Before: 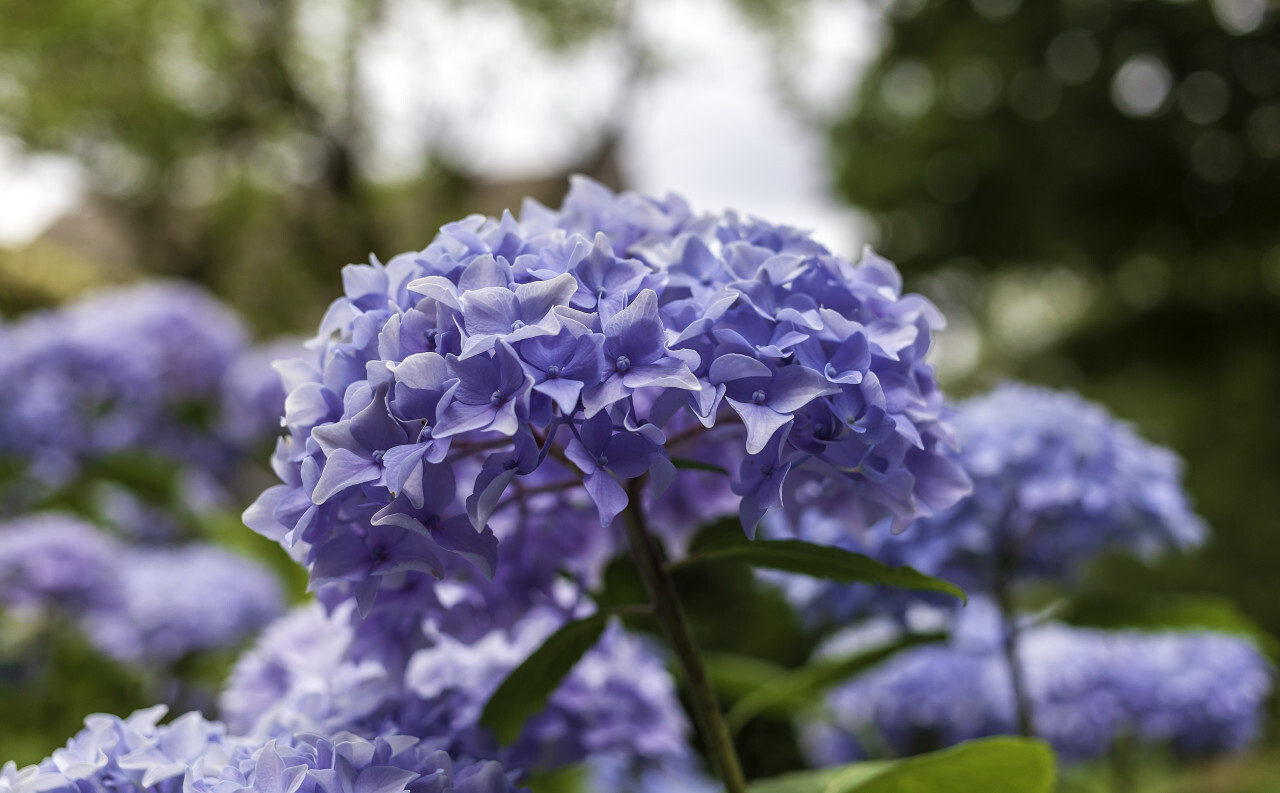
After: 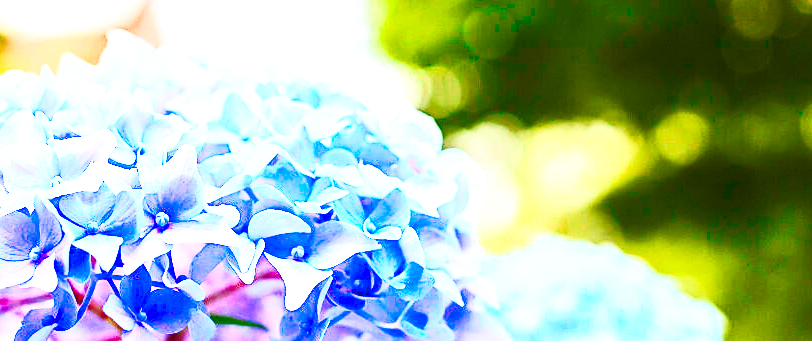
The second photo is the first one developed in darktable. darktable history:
base curve: curves: ch0 [(0, 0) (0.028, 0.03) (0.121, 0.232) (0.46, 0.748) (0.859, 0.968) (1, 1)], preserve colors none
exposure: black level correction 0.001, exposure 0.498 EV, compensate highlight preservation false
contrast brightness saturation: contrast 0.817, brightness 0.603, saturation 0.586
levels: black 0.107%, levels [0, 0.43, 0.984]
crop: left 36.059%, top 18.253%, right 0.473%, bottom 38.691%
sharpen: on, module defaults
